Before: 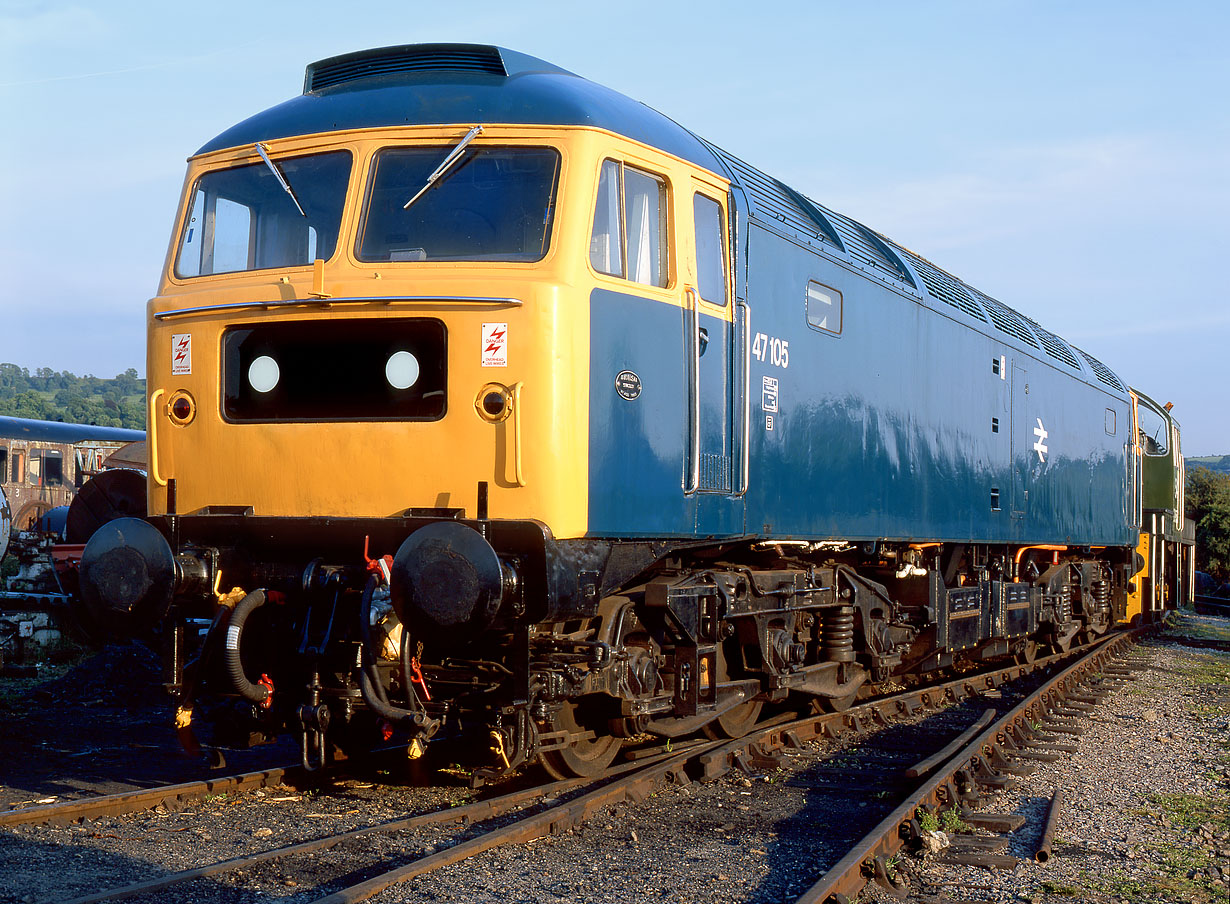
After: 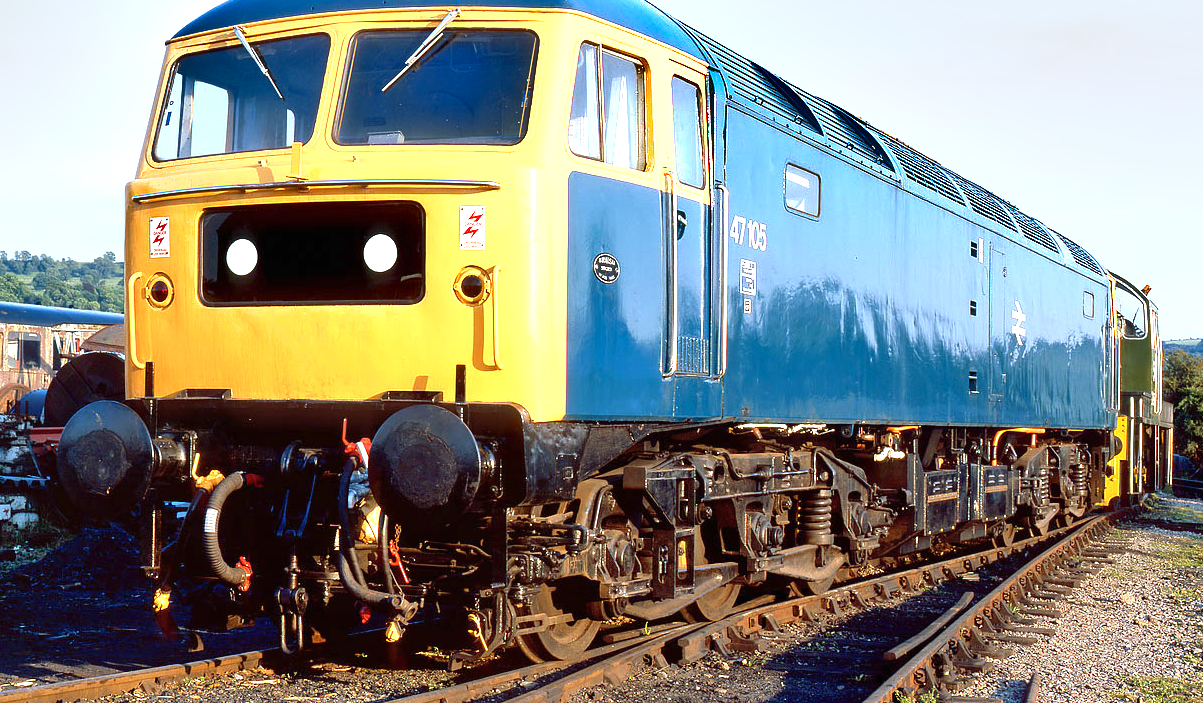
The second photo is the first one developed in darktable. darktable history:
crop and rotate: left 1.917%, top 13.008%, right 0.208%, bottom 9.144%
exposure: black level correction 0, exposure 1.194 EV, compensate highlight preservation false
shadows and highlights: low approximation 0.01, soften with gaussian
